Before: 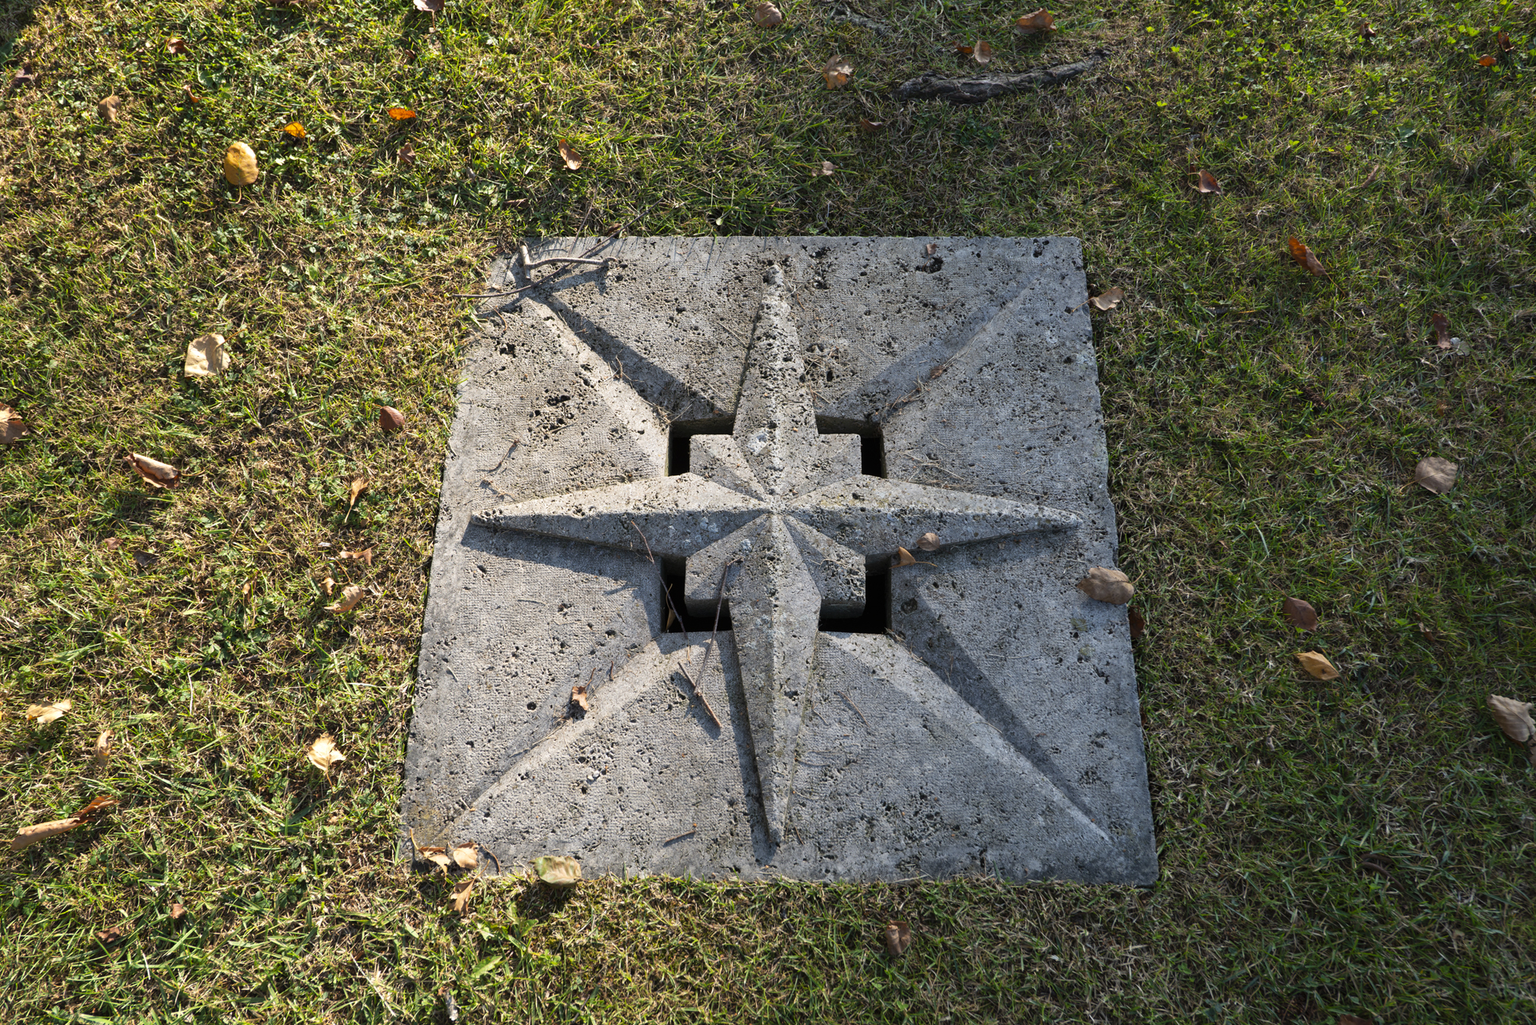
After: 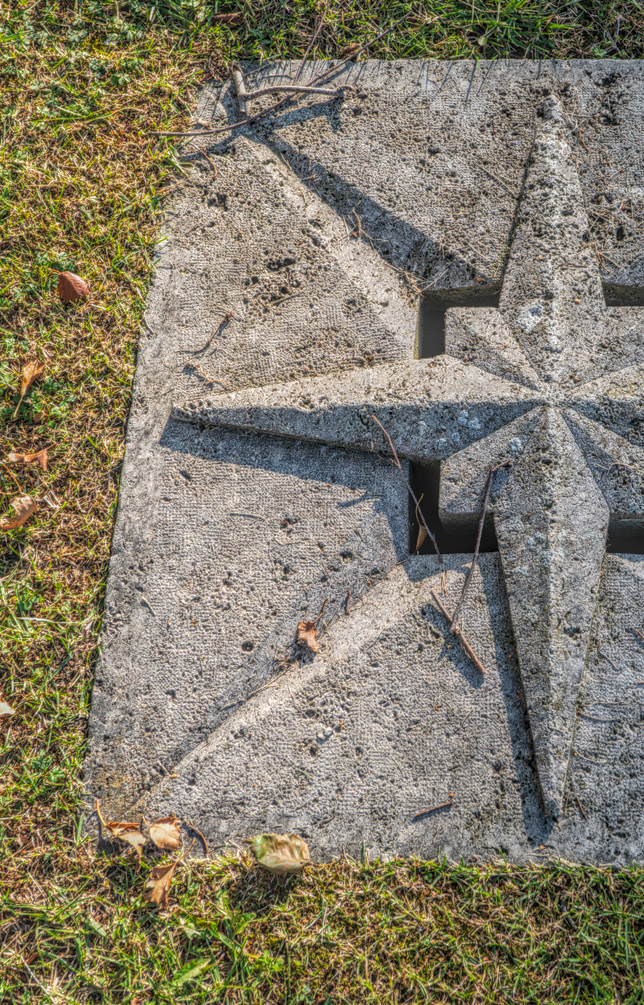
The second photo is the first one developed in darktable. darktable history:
crop and rotate: left 21.77%, top 18.528%, right 44.676%, bottom 2.997%
tone curve: color space Lab, linked channels, preserve colors none
local contrast: highlights 0%, shadows 0%, detail 200%, midtone range 0.25
